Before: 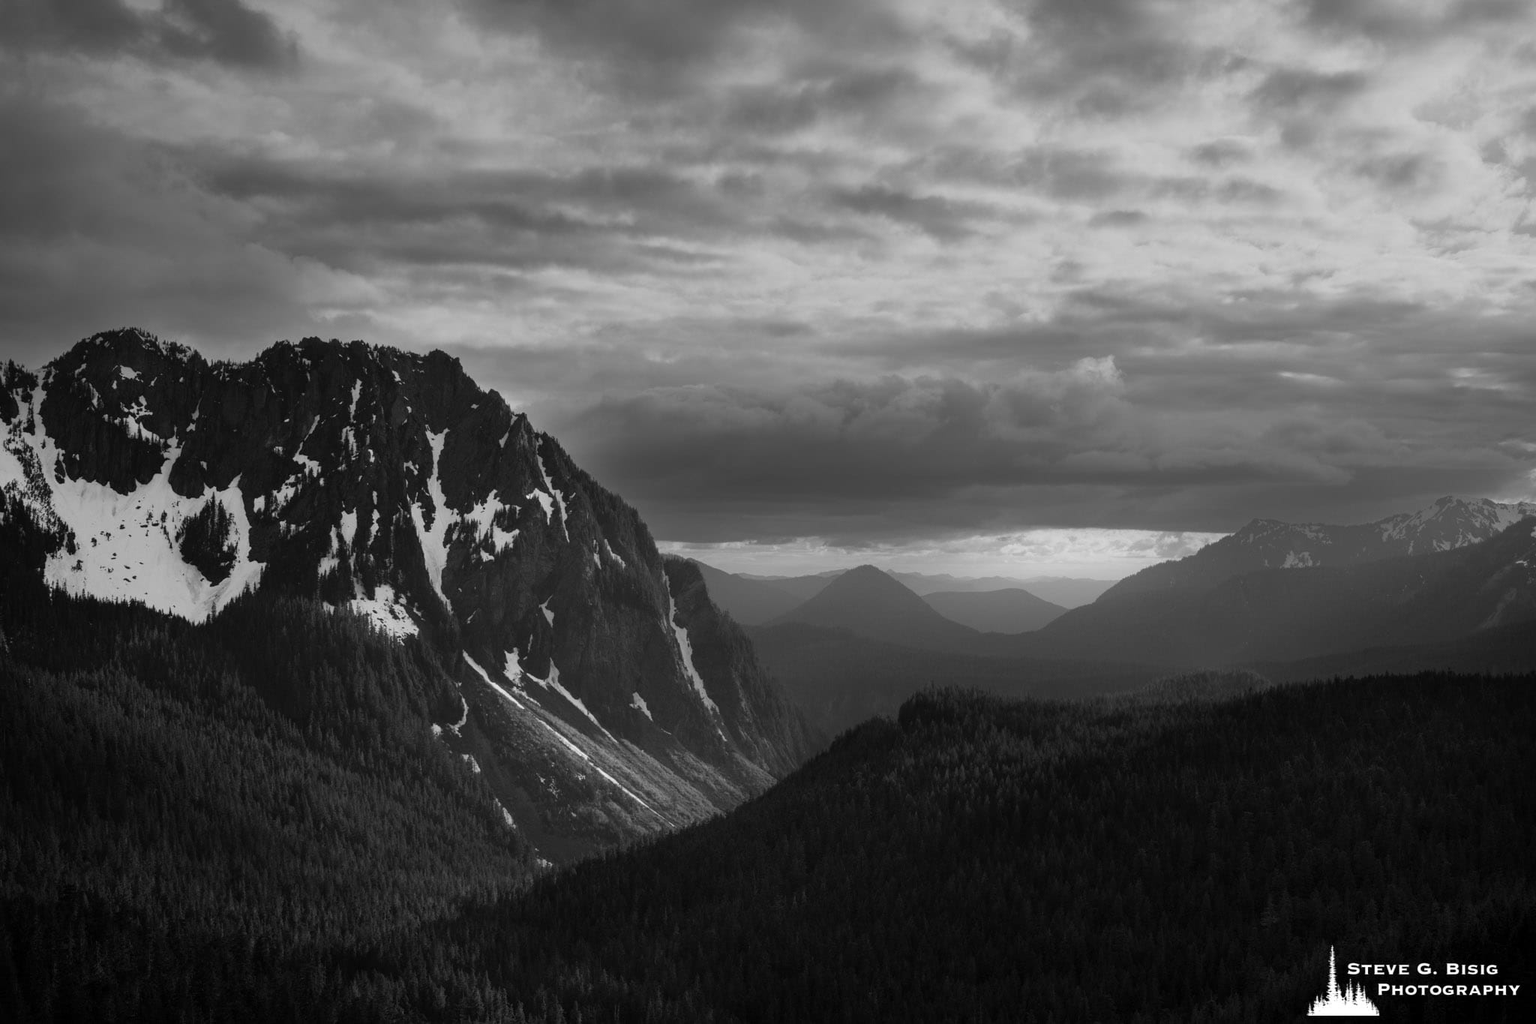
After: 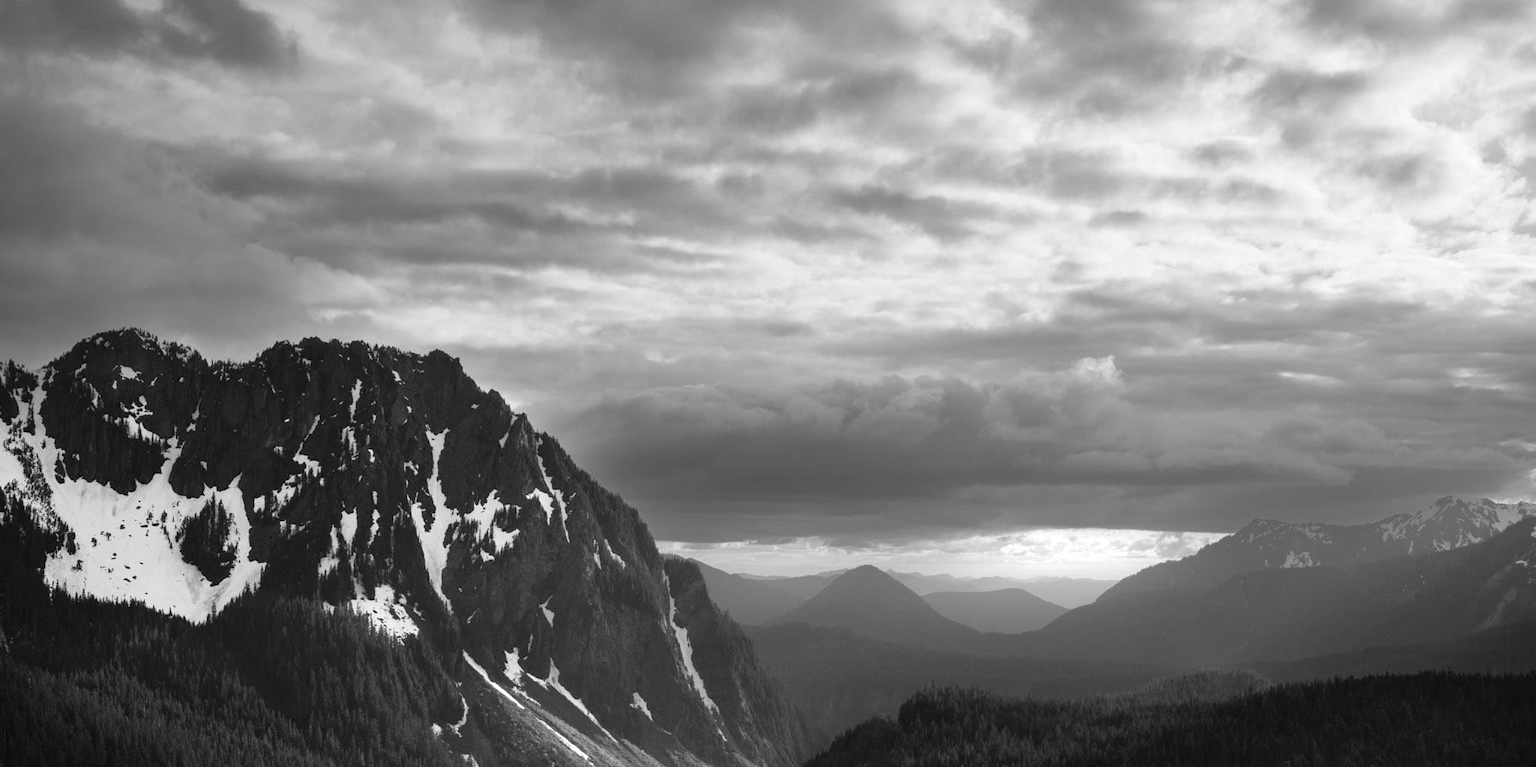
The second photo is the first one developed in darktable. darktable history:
exposure: black level correction 0, exposure 0.68 EV, compensate exposure bias true, compensate highlight preservation false
crop: bottom 24.988%
